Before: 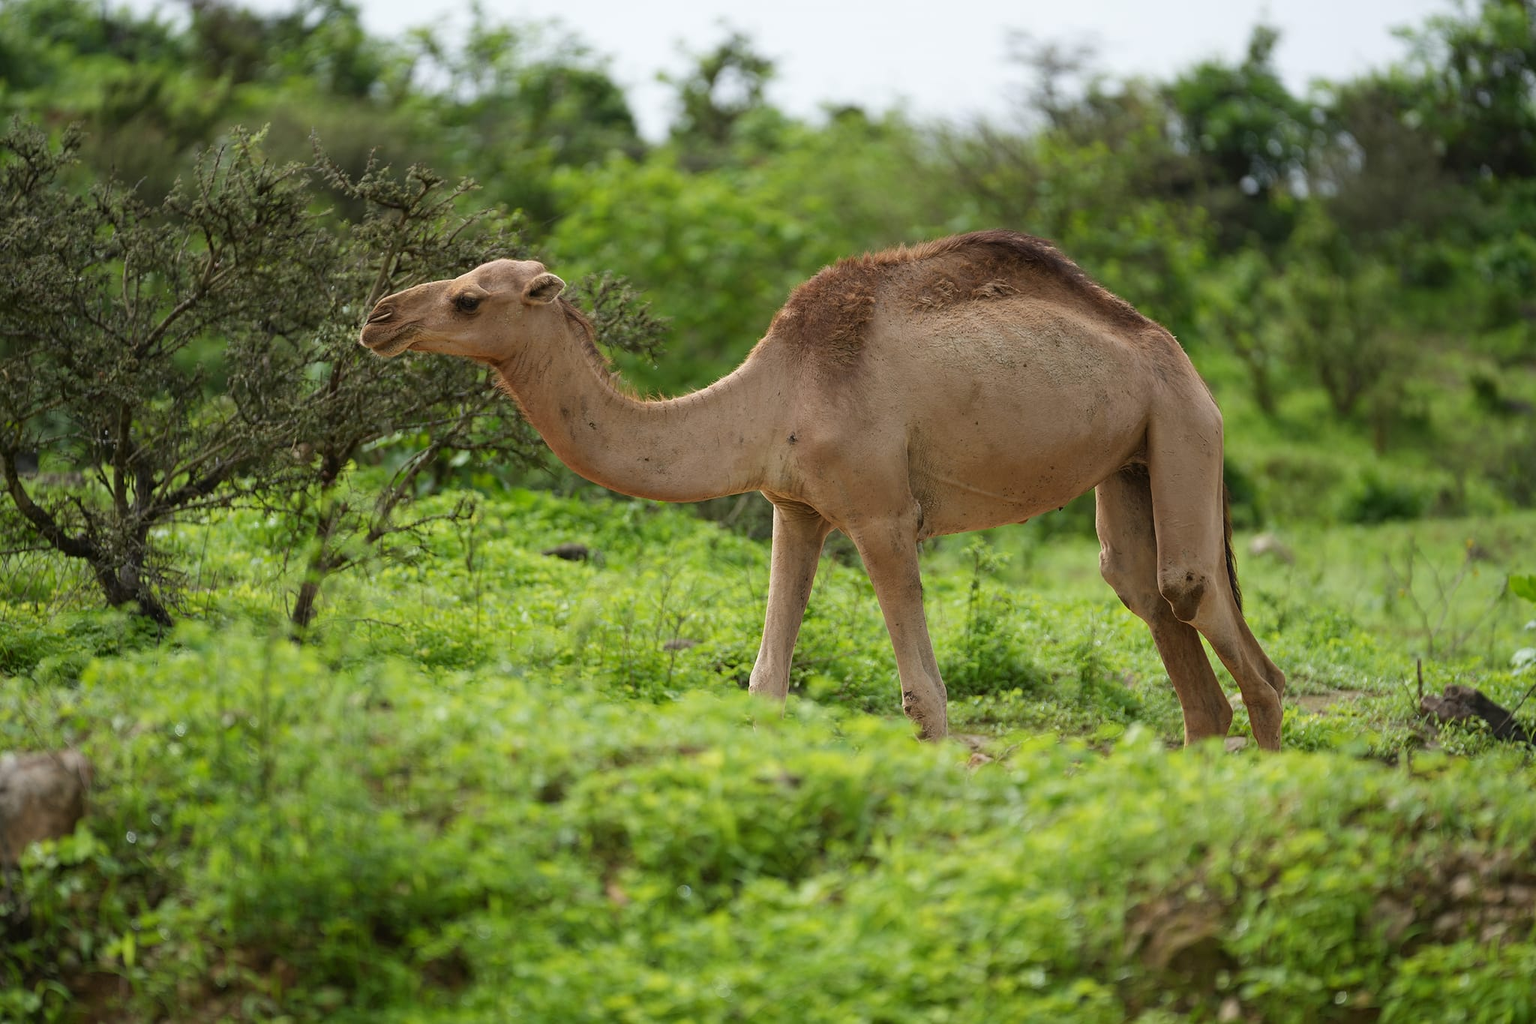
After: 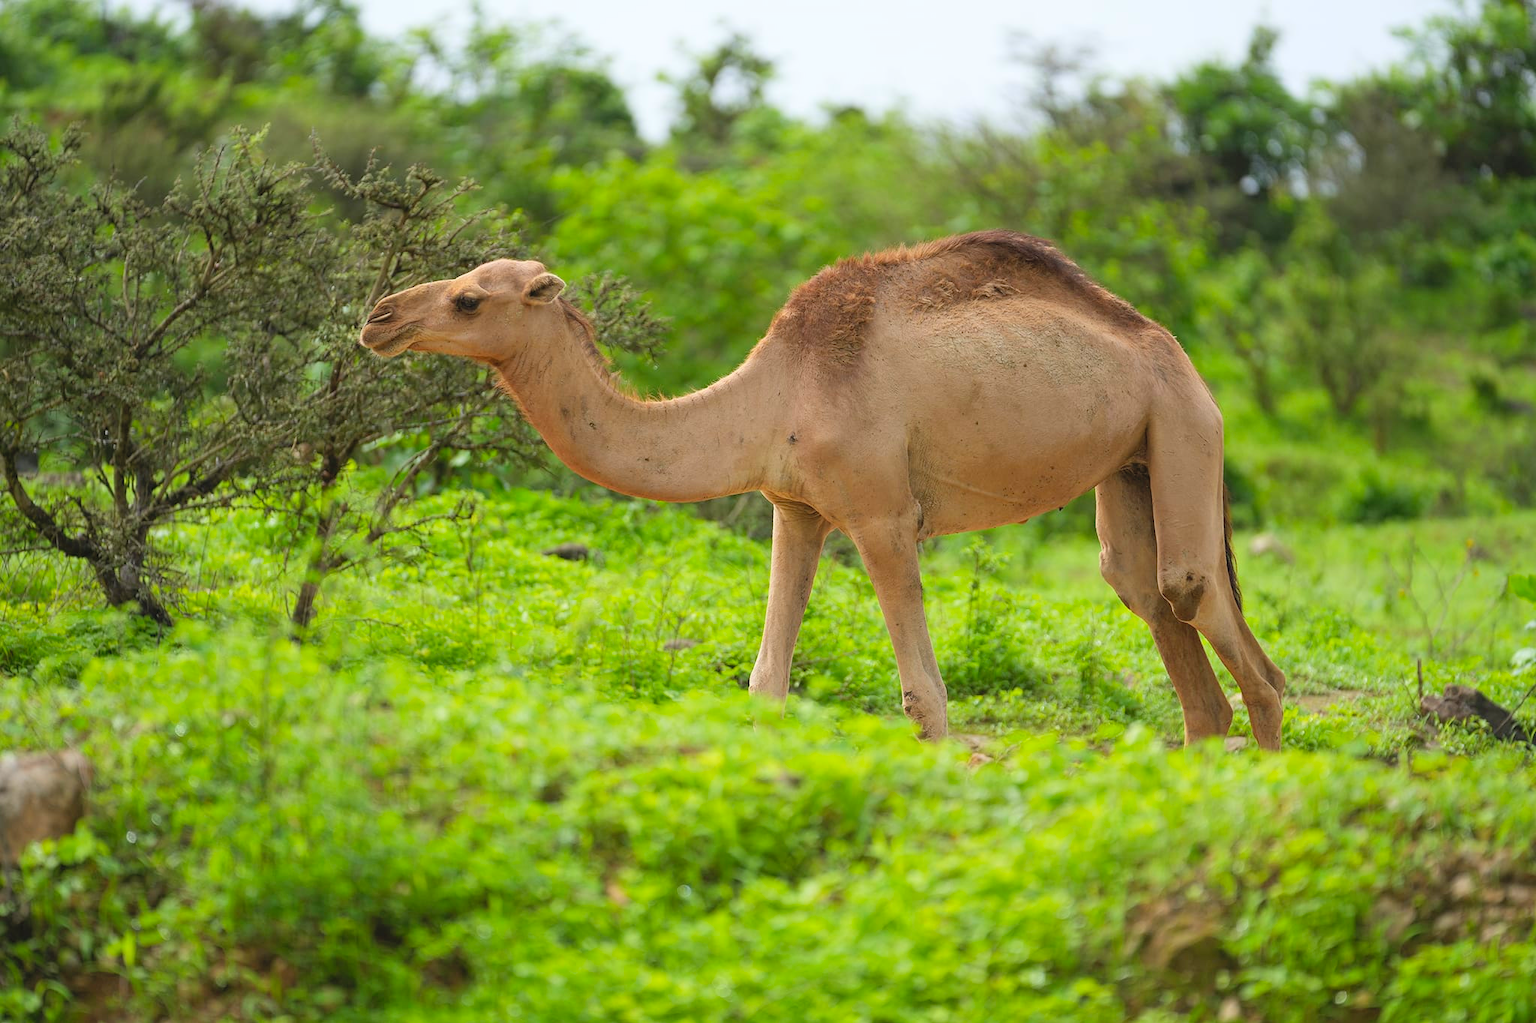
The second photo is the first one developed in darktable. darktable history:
crop: bottom 0.071%
contrast brightness saturation: contrast 0.07, brightness 0.18, saturation 0.4
